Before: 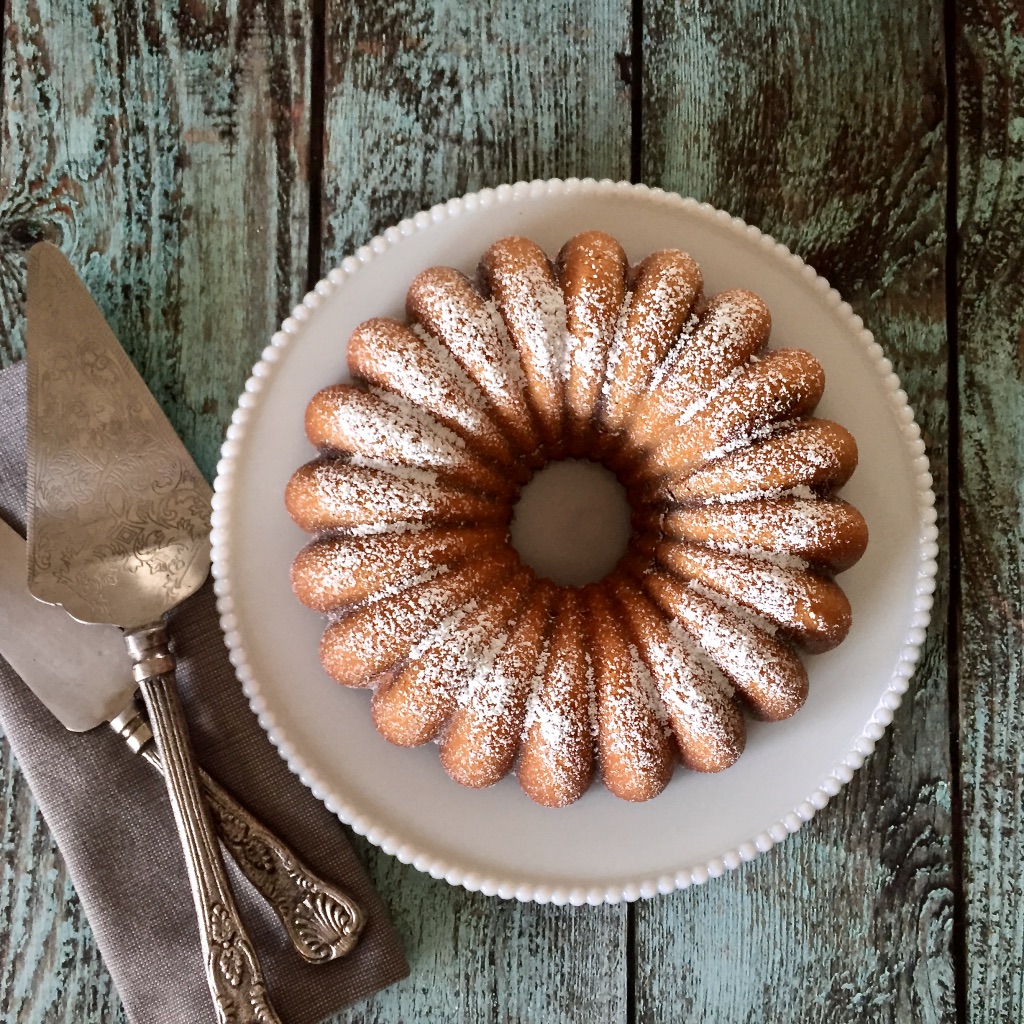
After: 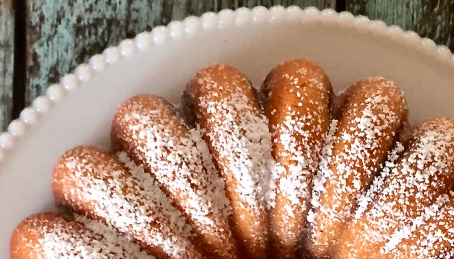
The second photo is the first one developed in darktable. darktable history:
crop: left 28.851%, top 16.808%, right 26.785%, bottom 57.875%
